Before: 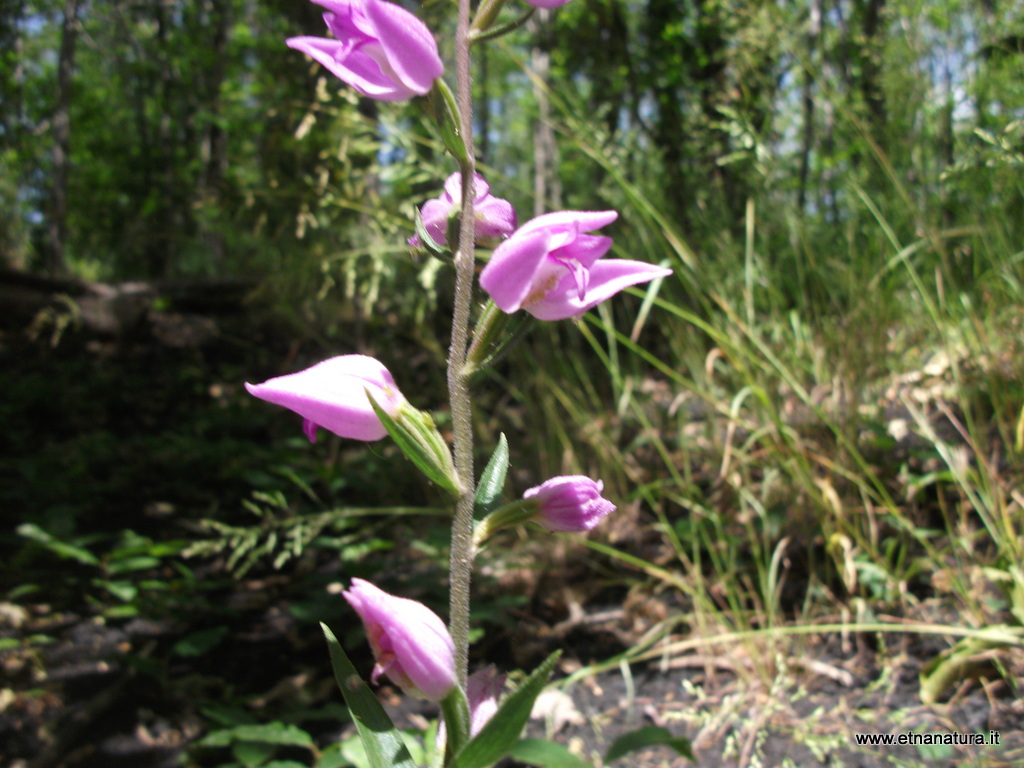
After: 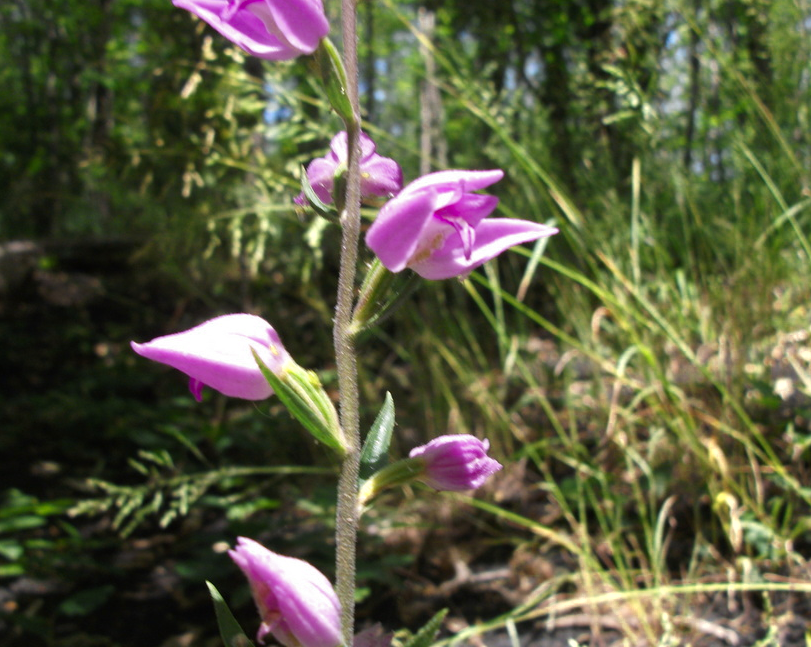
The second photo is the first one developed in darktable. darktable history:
crop: left 11.225%, top 5.381%, right 9.565%, bottom 10.314%
color zones: curves: ch0 [(0, 0.485) (0.178, 0.476) (0.261, 0.623) (0.411, 0.403) (0.708, 0.603) (0.934, 0.412)]; ch1 [(0.003, 0.485) (0.149, 0.496) (0.229, 0.584) (0.326, 0.551) (0.484, 0.262) (0.757, 0.643)]
